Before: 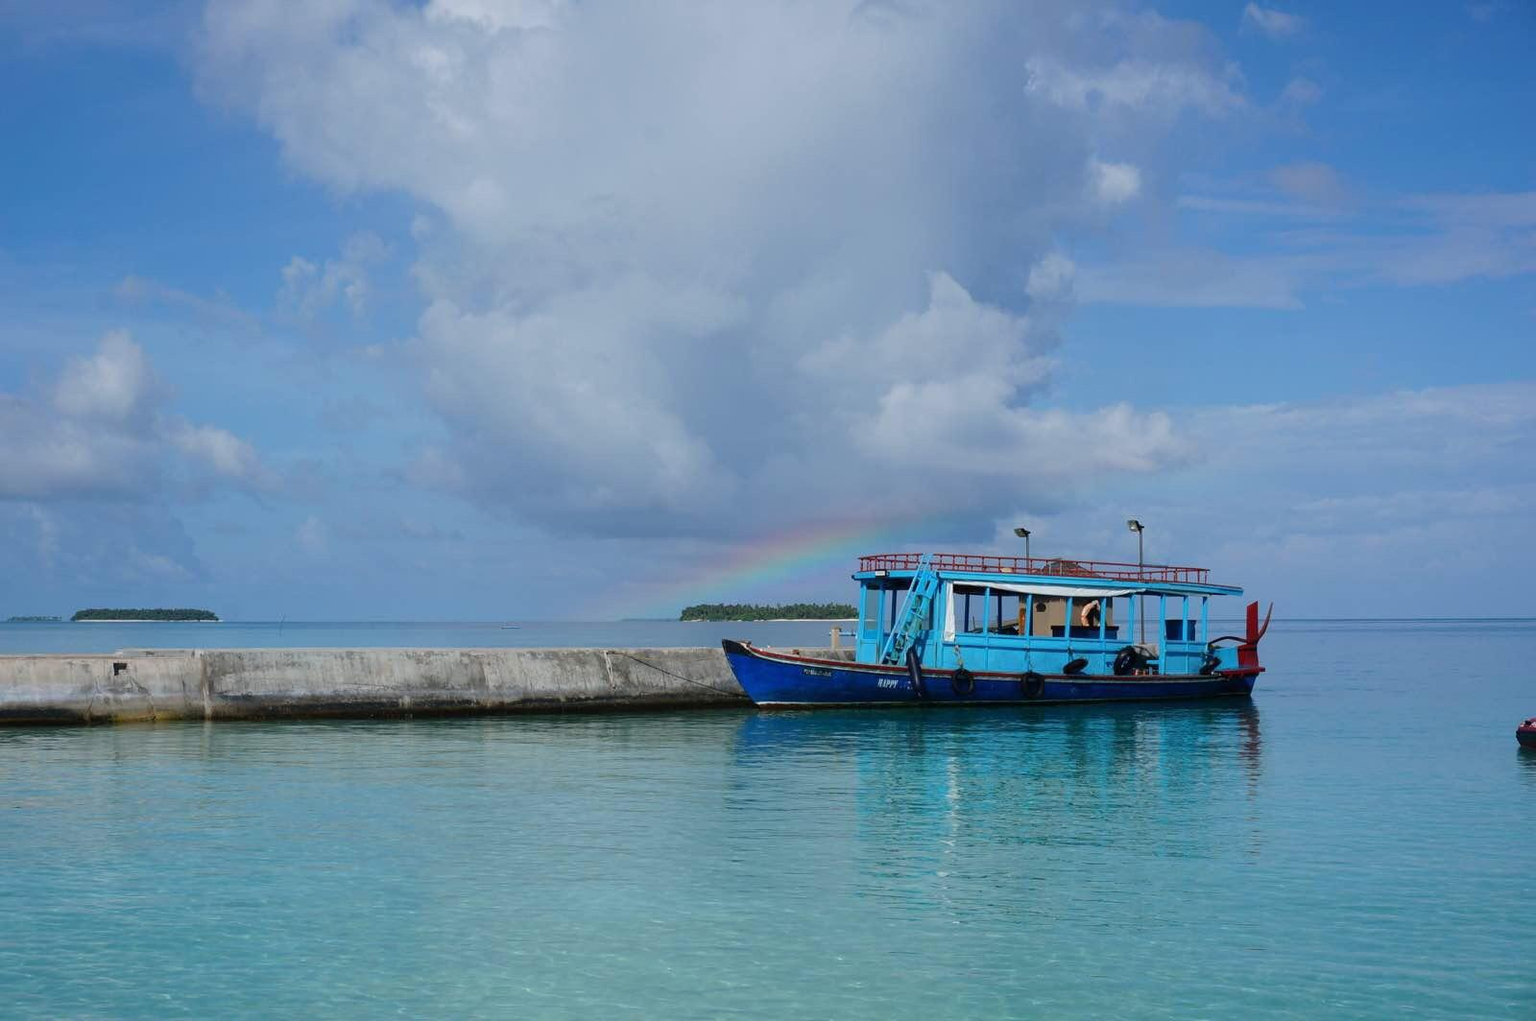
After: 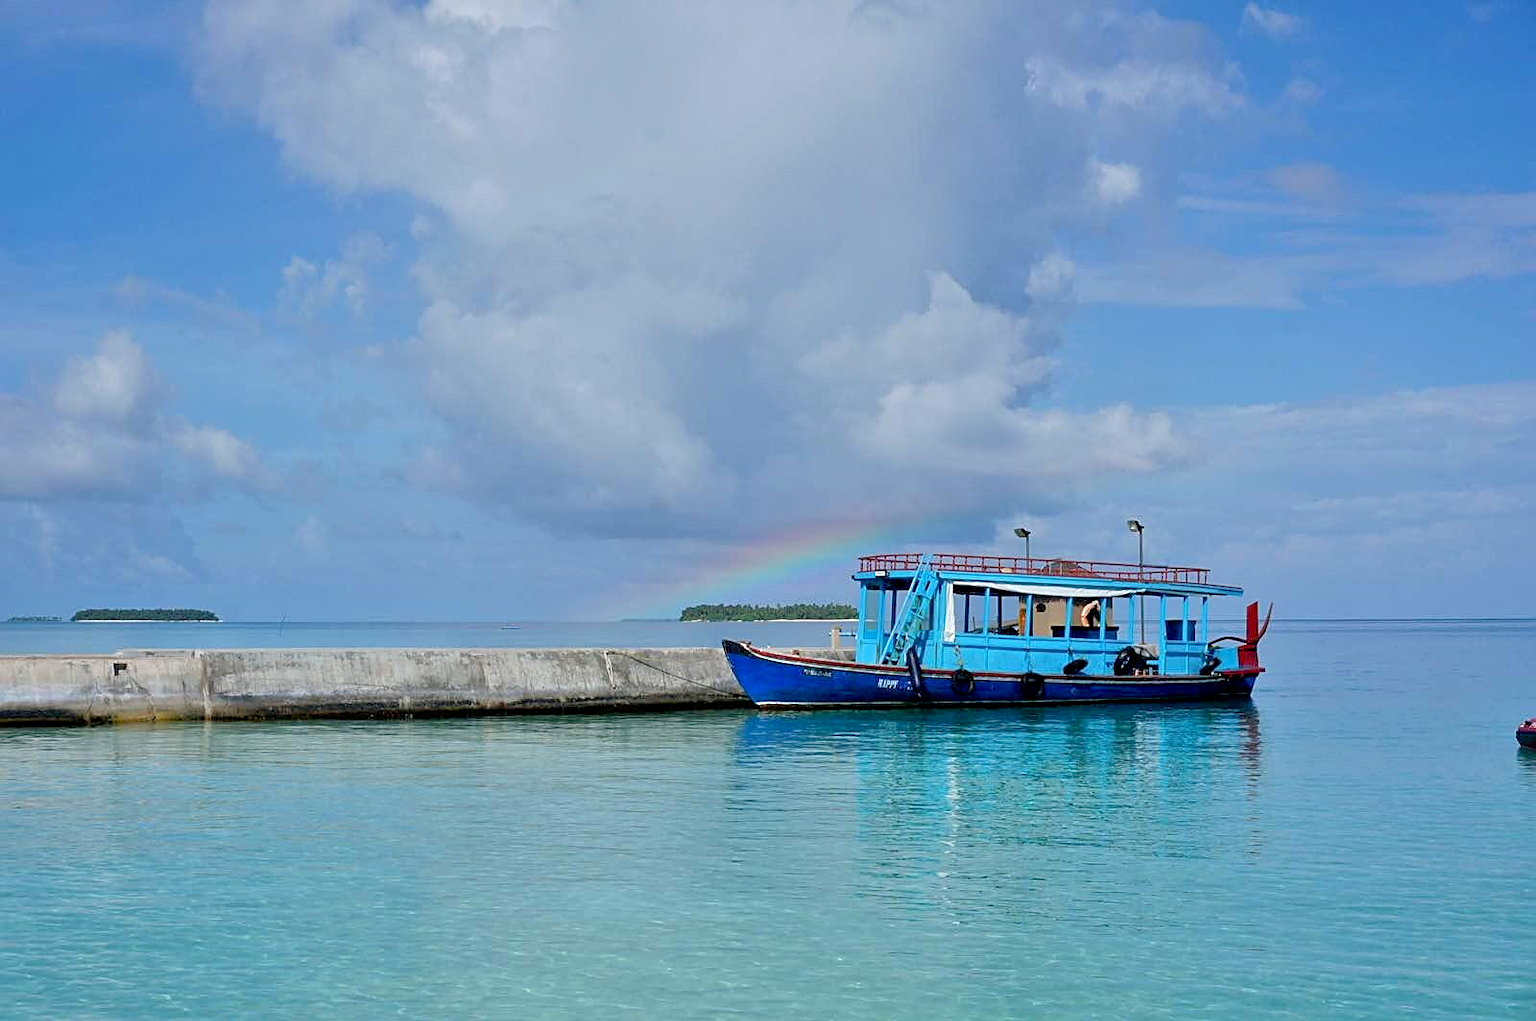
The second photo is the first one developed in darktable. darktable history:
tone equalizer: -7 EV 0.15 EV, -6 EV 0.6 EV, -5 EV 1.15 EV, -4 EV 1.33 EV, -3 EV 1.15 EV, -2 EV 0.6 EV, -1 EV 0.15 EV, mask exposure compensation -0.5 EV
exposure: black level correction 0.005, exposure 0.001 EV, compensate highlight preservation false
sharpen: on, module defaults
